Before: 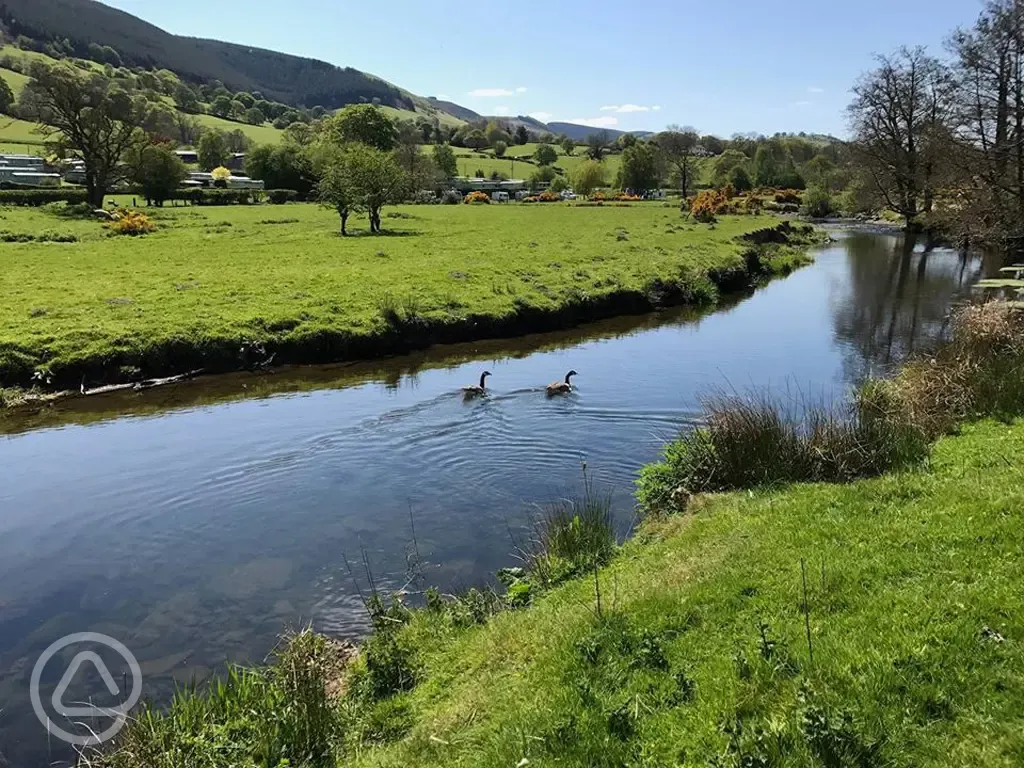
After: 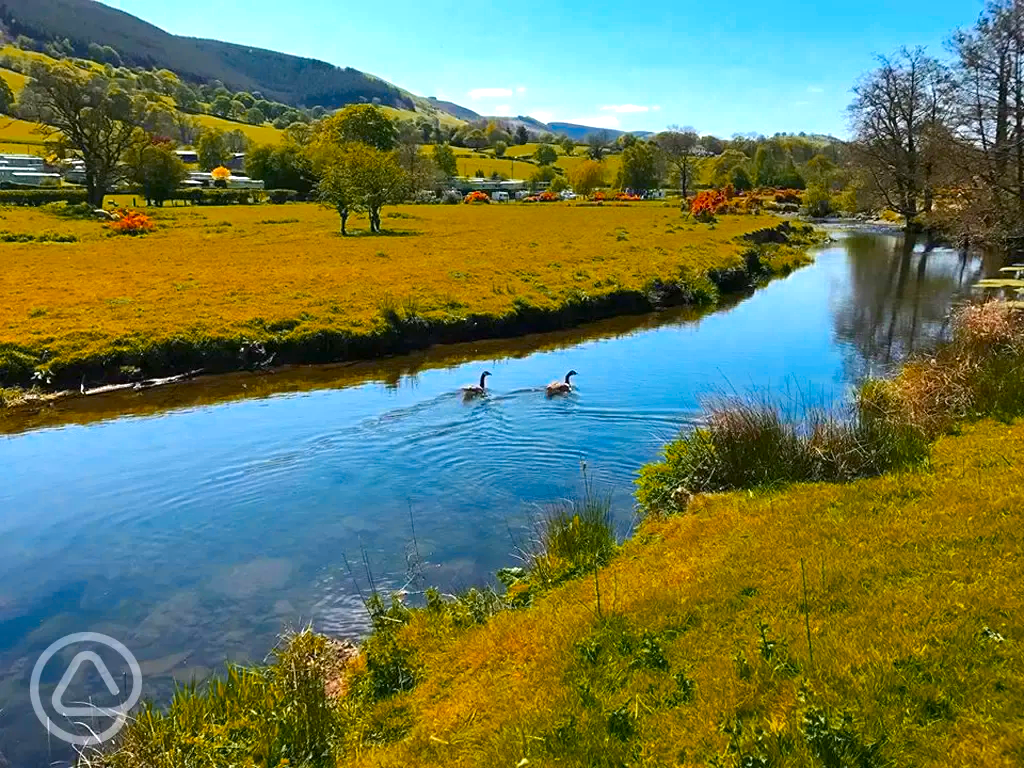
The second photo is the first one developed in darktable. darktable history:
color zones: curves: ch0 [(0.473, 0.374) (0.742, 0.784)]; ch1 [(0.354, 0.737) (0.742, 0.705)]; ch2 [(0.318, 0.421) (0.758, 0.532)]
color balance rgb: perceptual saturation grading › global saturation 19.71%
exposure: exposure 0.754 EV, compensate highlight preservation false
